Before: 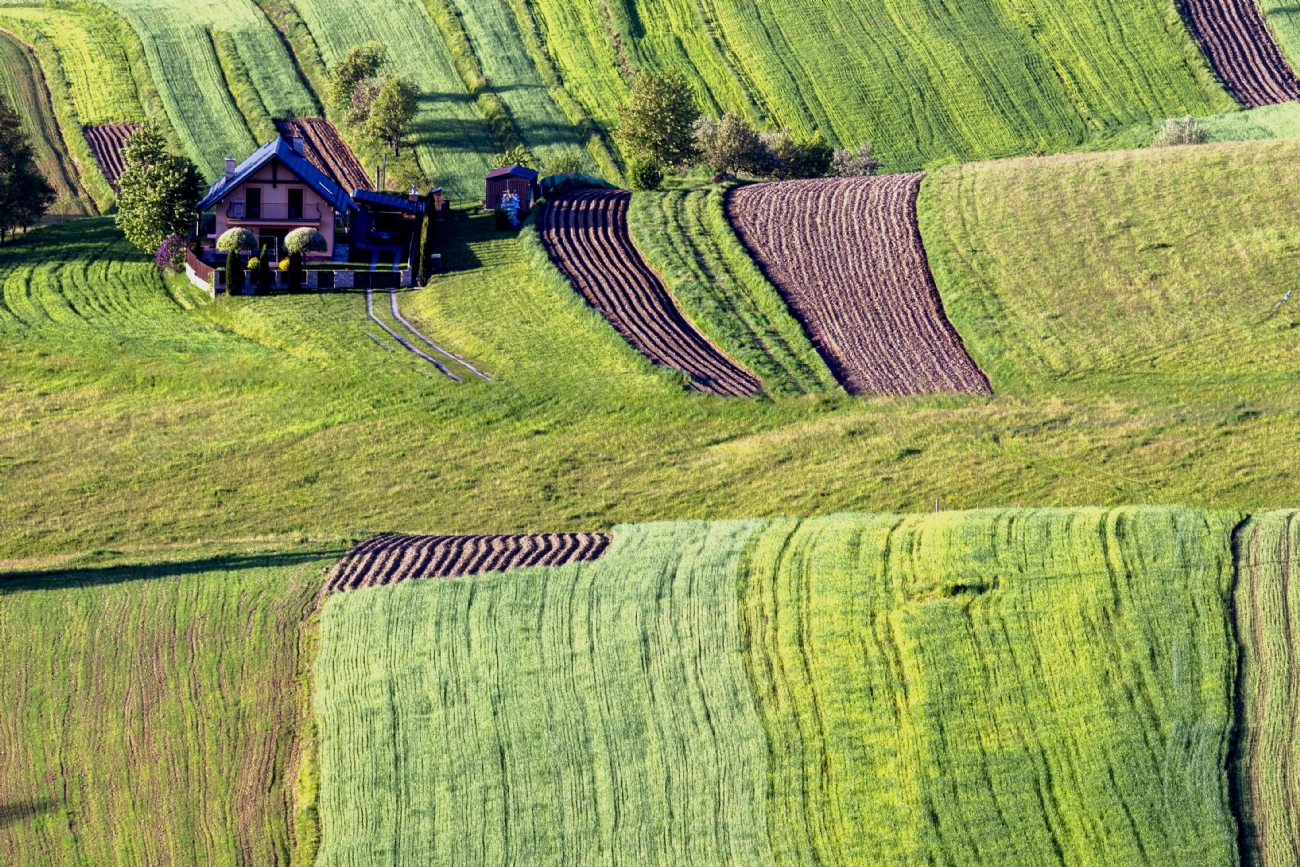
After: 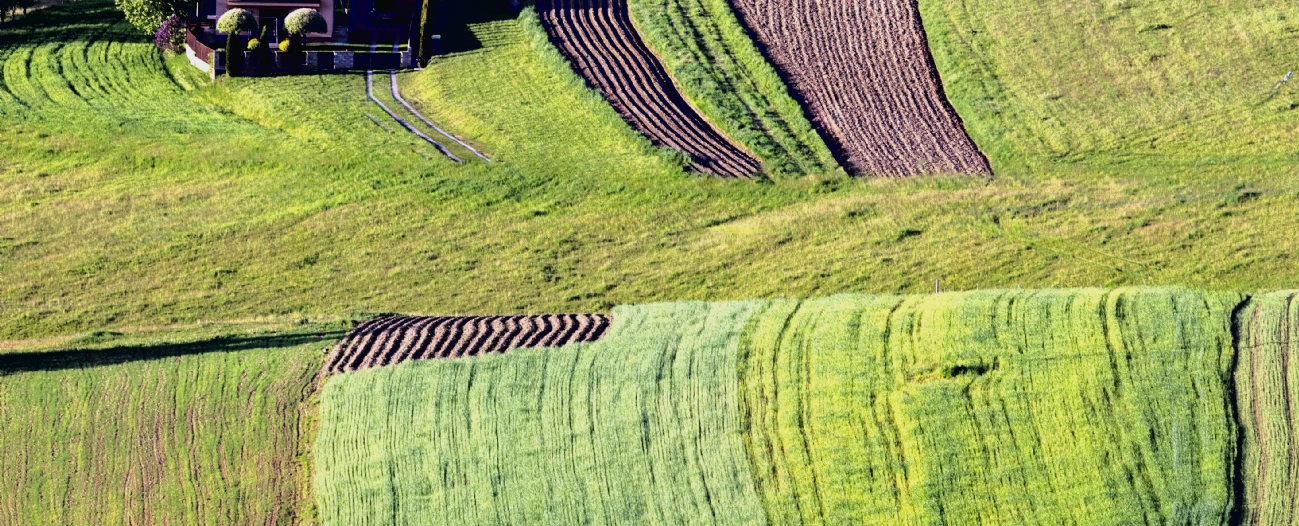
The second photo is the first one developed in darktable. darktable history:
tone curve: curves: ch0 [(0, 0.019) (0.11, 0.036) (0.259, 0.214) (0.378, 0.365) (0.499, 0.529) (1, 1)], color space Lab, linked channels, preserve colors none
crop and rotate: top 25.357%, bottom 13.942%
